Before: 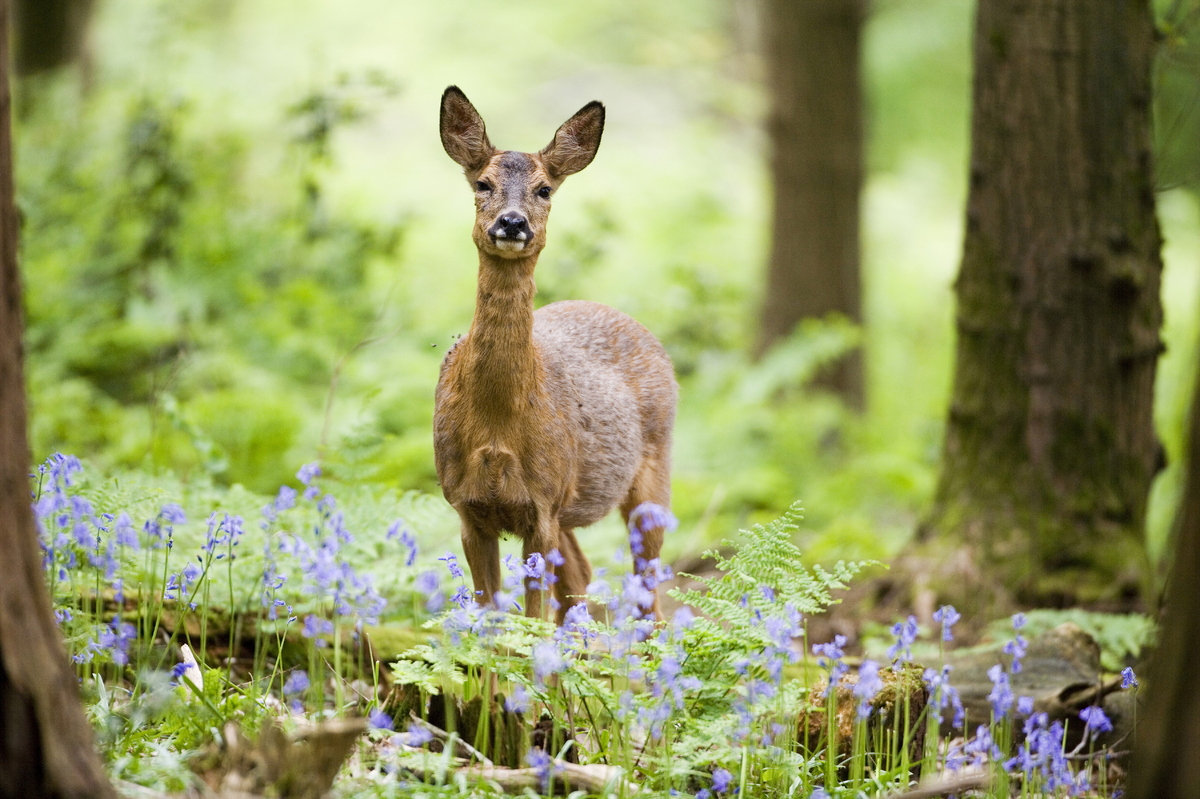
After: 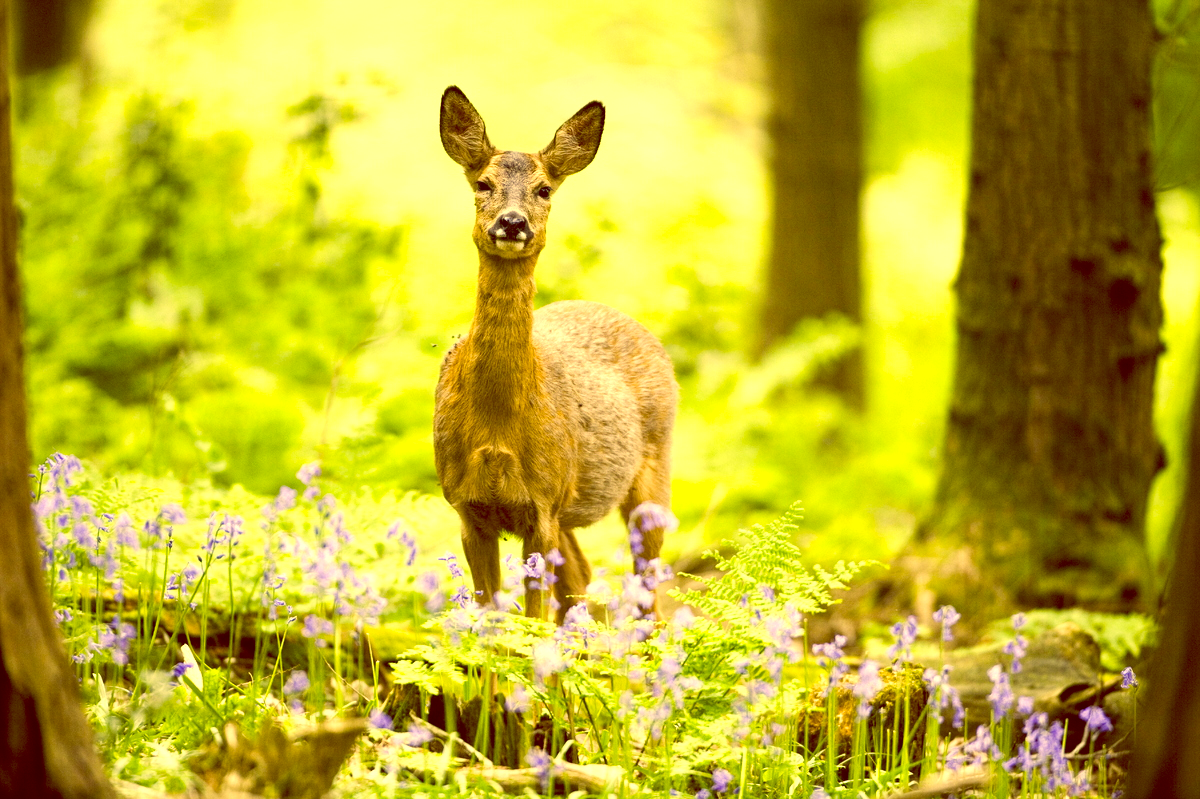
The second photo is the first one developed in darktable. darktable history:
color correction: highlights a* 17.94, highlights b* 35.39, shadows a* 1.48, shadows b* 6.42, saturation 1.01
color balance: lift [1, 1.015, 0.987, 0.985], gamma [1, 0.959, 1.042, 0.958], gain [0.927, 0.938, 1.072, 0.928], contrast 1.5%
exposure: black level correction 0, exposure 0.7 EV, compensate exposure bias true, compensate highlight preservation false
